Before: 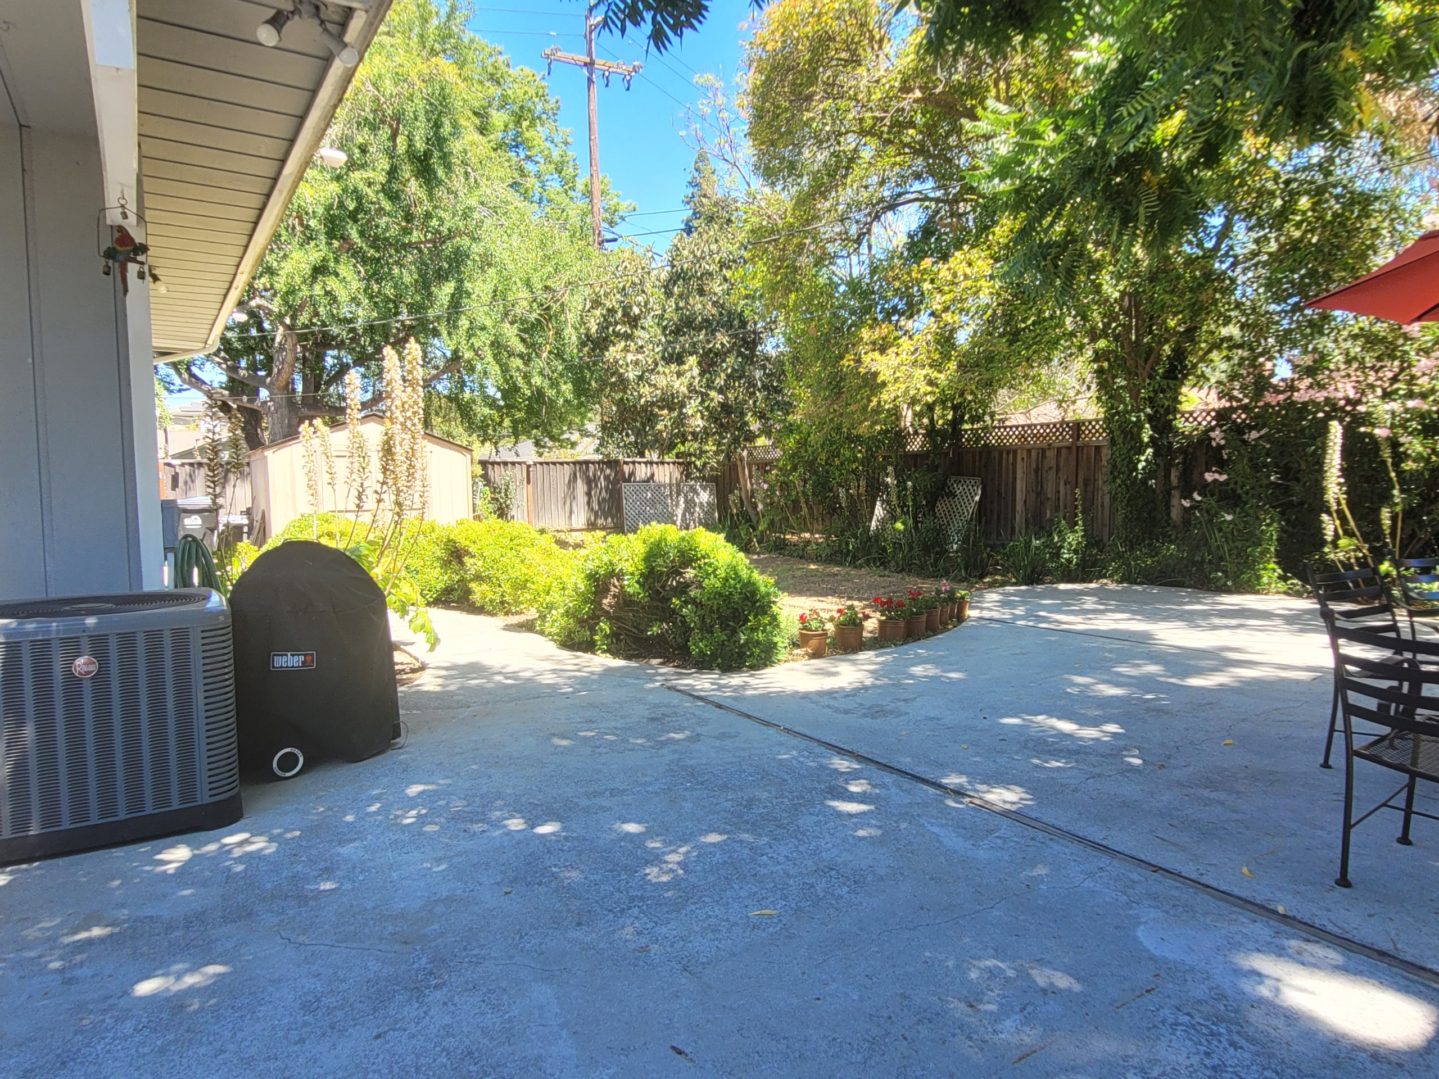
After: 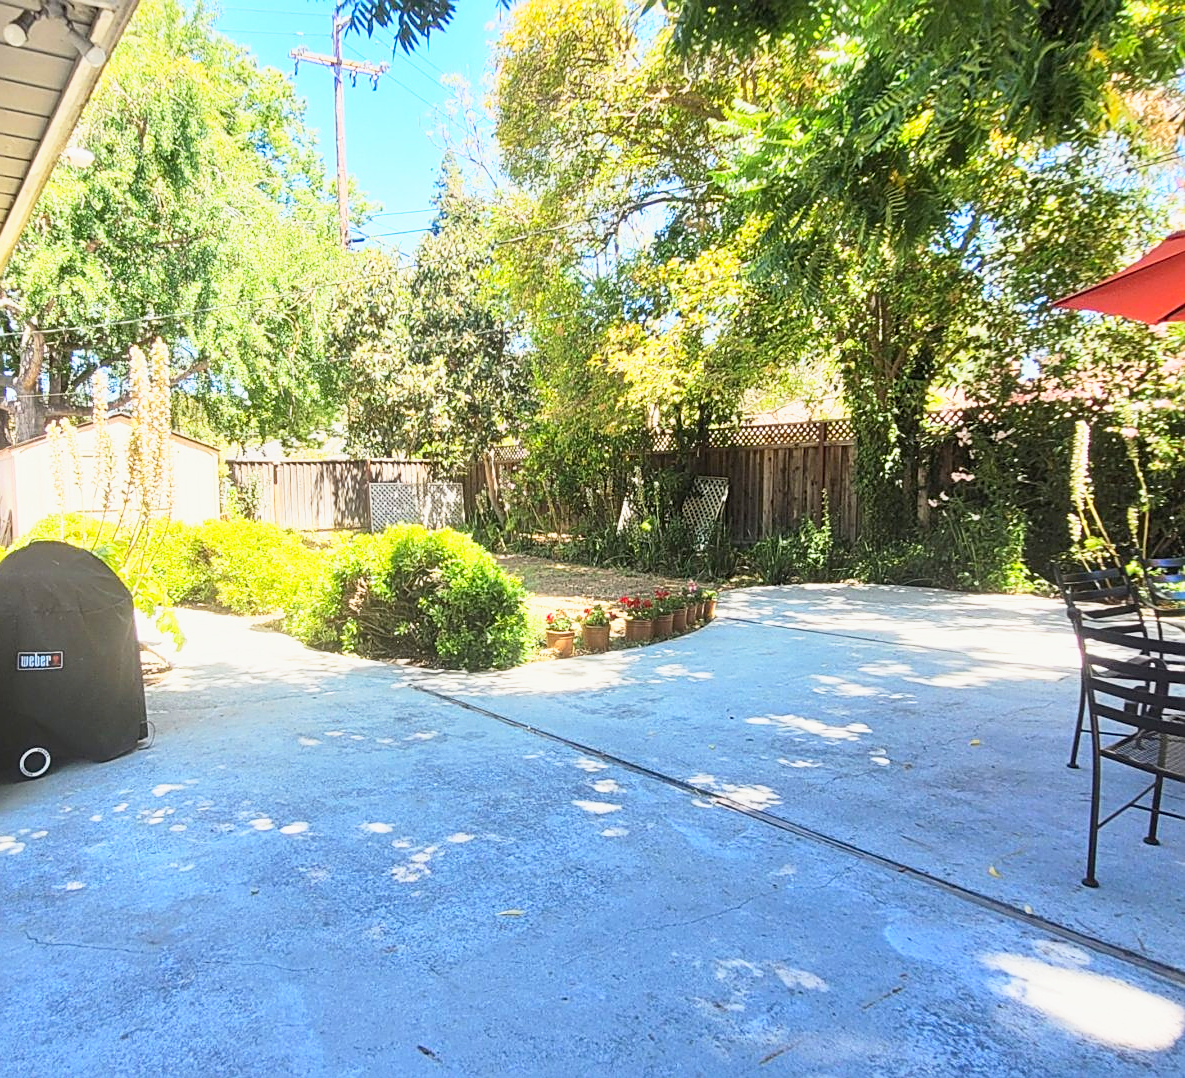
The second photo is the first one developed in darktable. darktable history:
base curve: curves: ch0 [(0, 0) (0.088, 0.125) (0.176, 0.251) (0.354, 0.501) (0.613, 0.749) (1, 0.877)], preserve colors none
crop: left 17.582%, bottom 0.031%
contrast brightness saturation: contrast 0.2, brightness 0.16, saturation 0.22
sharpen: on, module defaults
